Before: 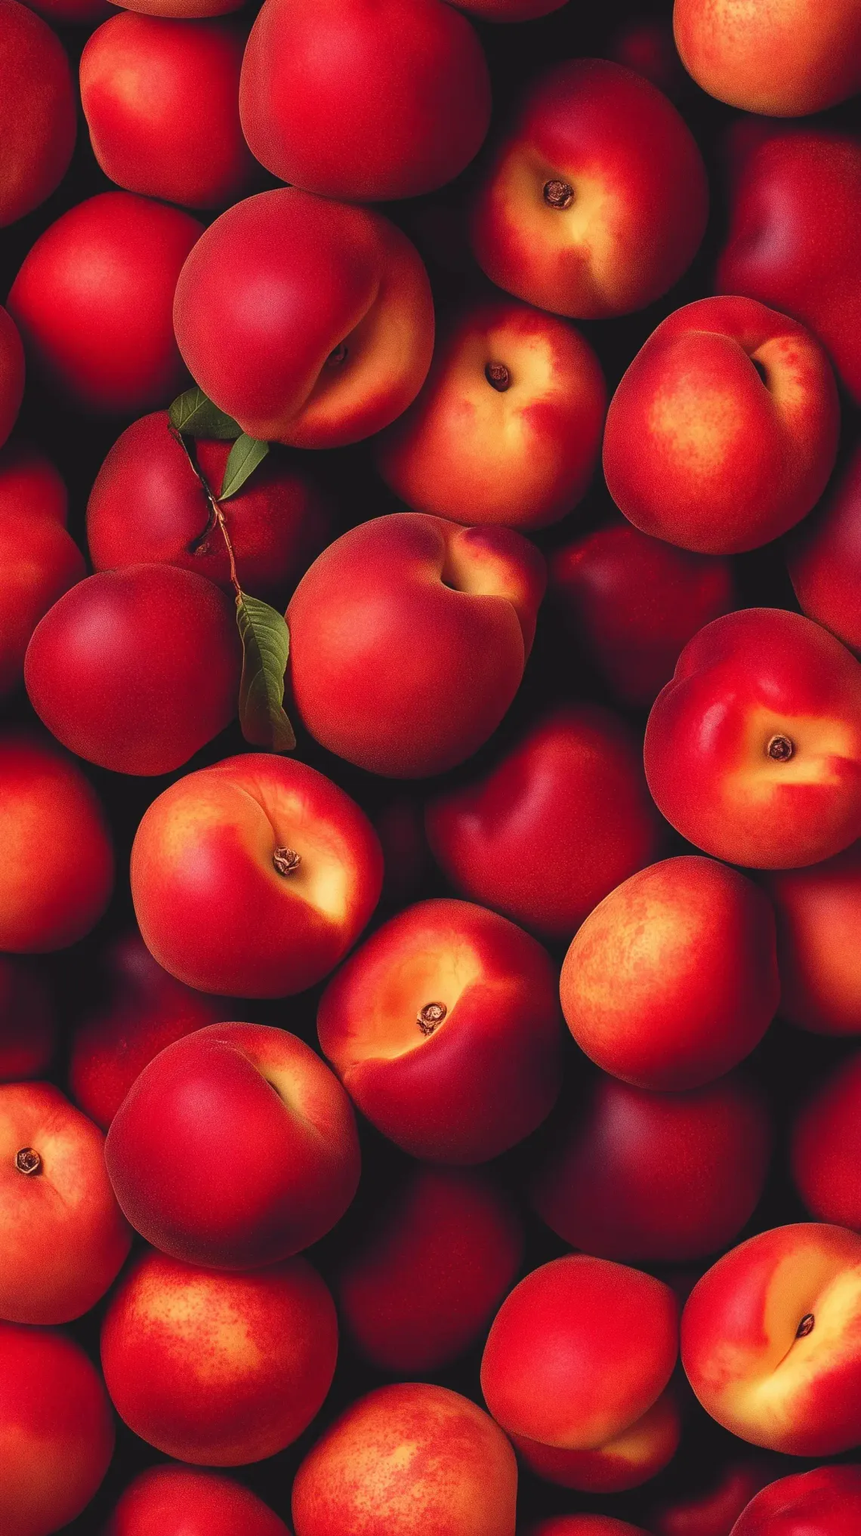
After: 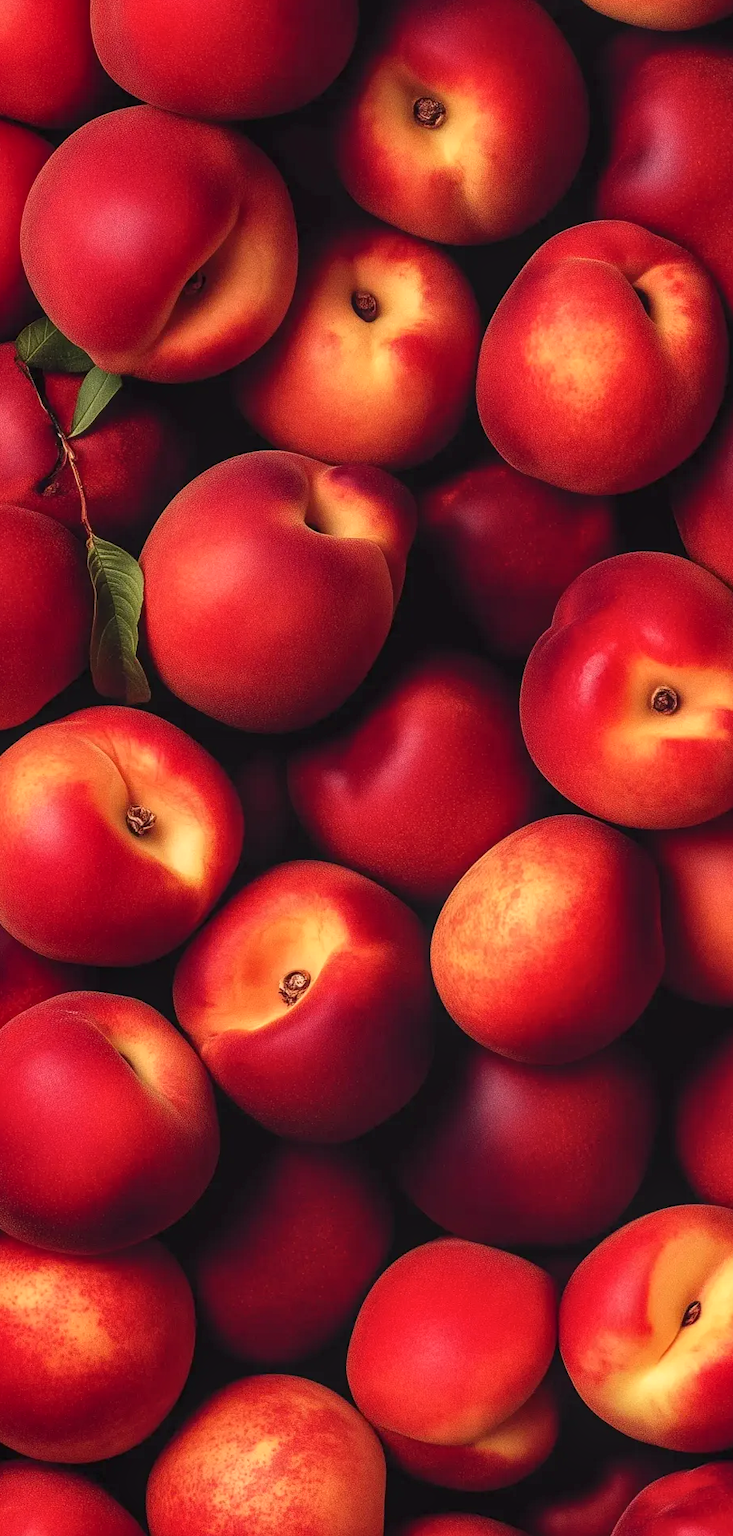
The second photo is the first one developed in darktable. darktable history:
local contrast: detail 130%
crop and rotate: left 17.959%, top 5.771%, right 1.742%
